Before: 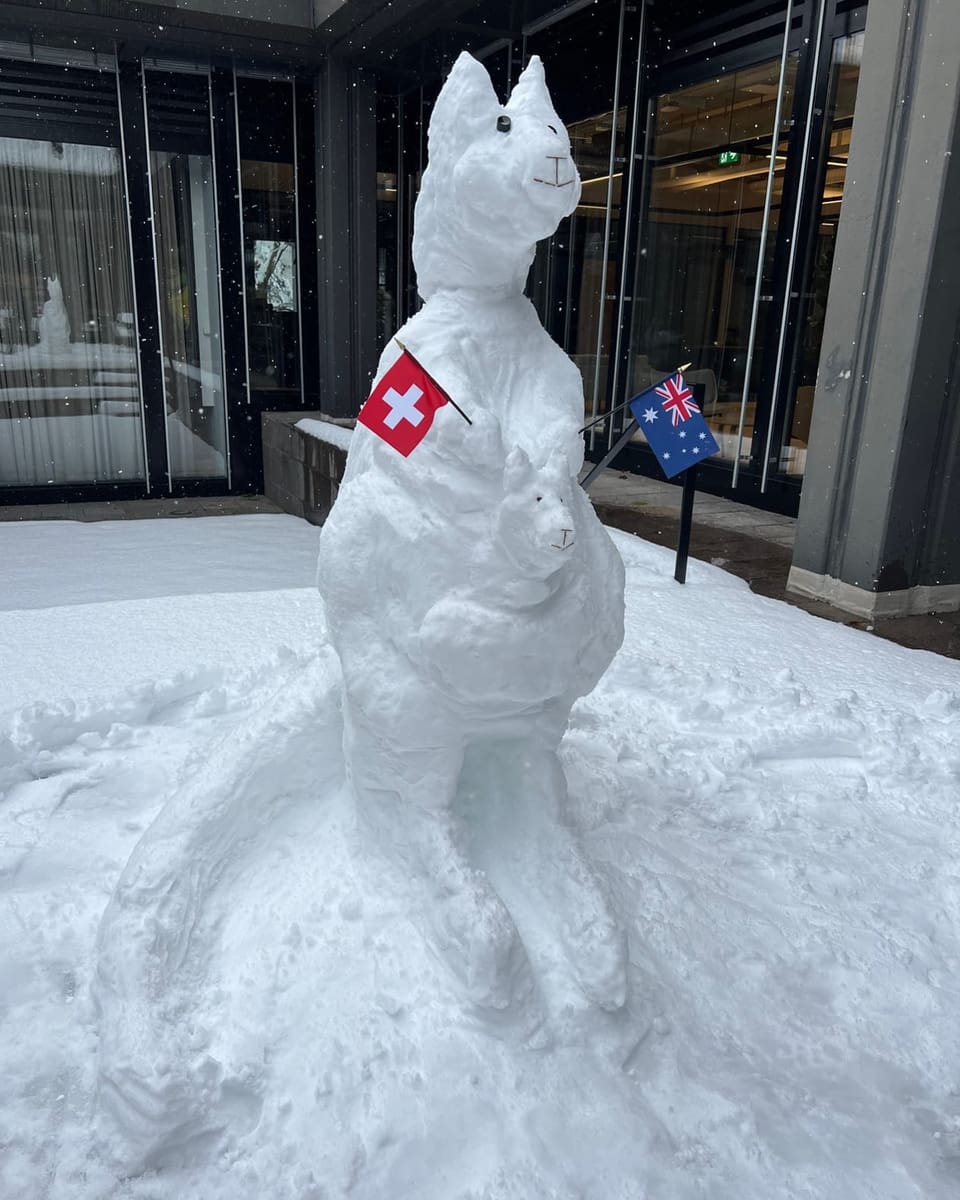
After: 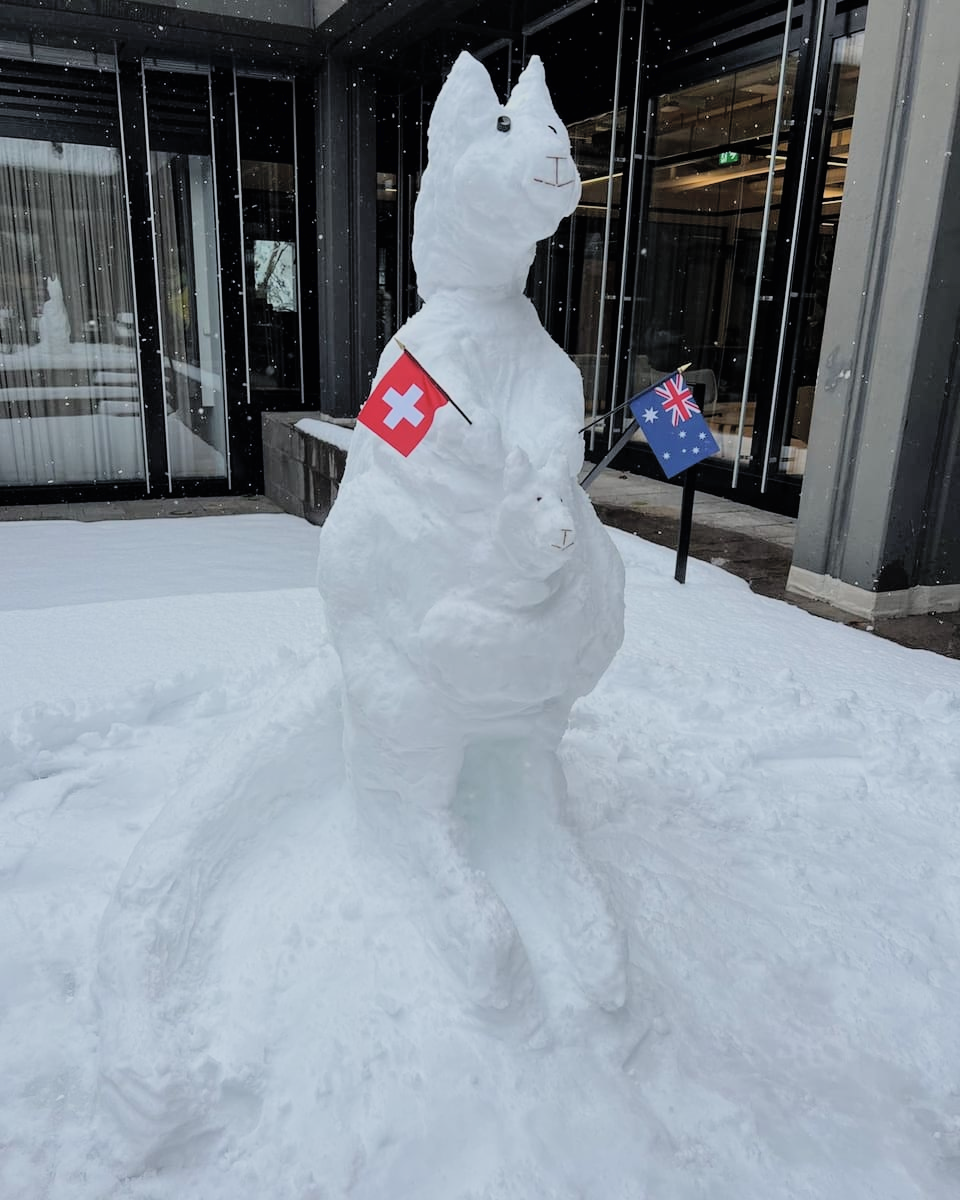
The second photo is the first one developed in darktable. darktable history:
contrast brightness saturation: brightness 0.146
filmic rgb: black relative exposure -7.14 EV, white relative exposure 5.35 EV, hardness 3.03, color science v6 (2022)
